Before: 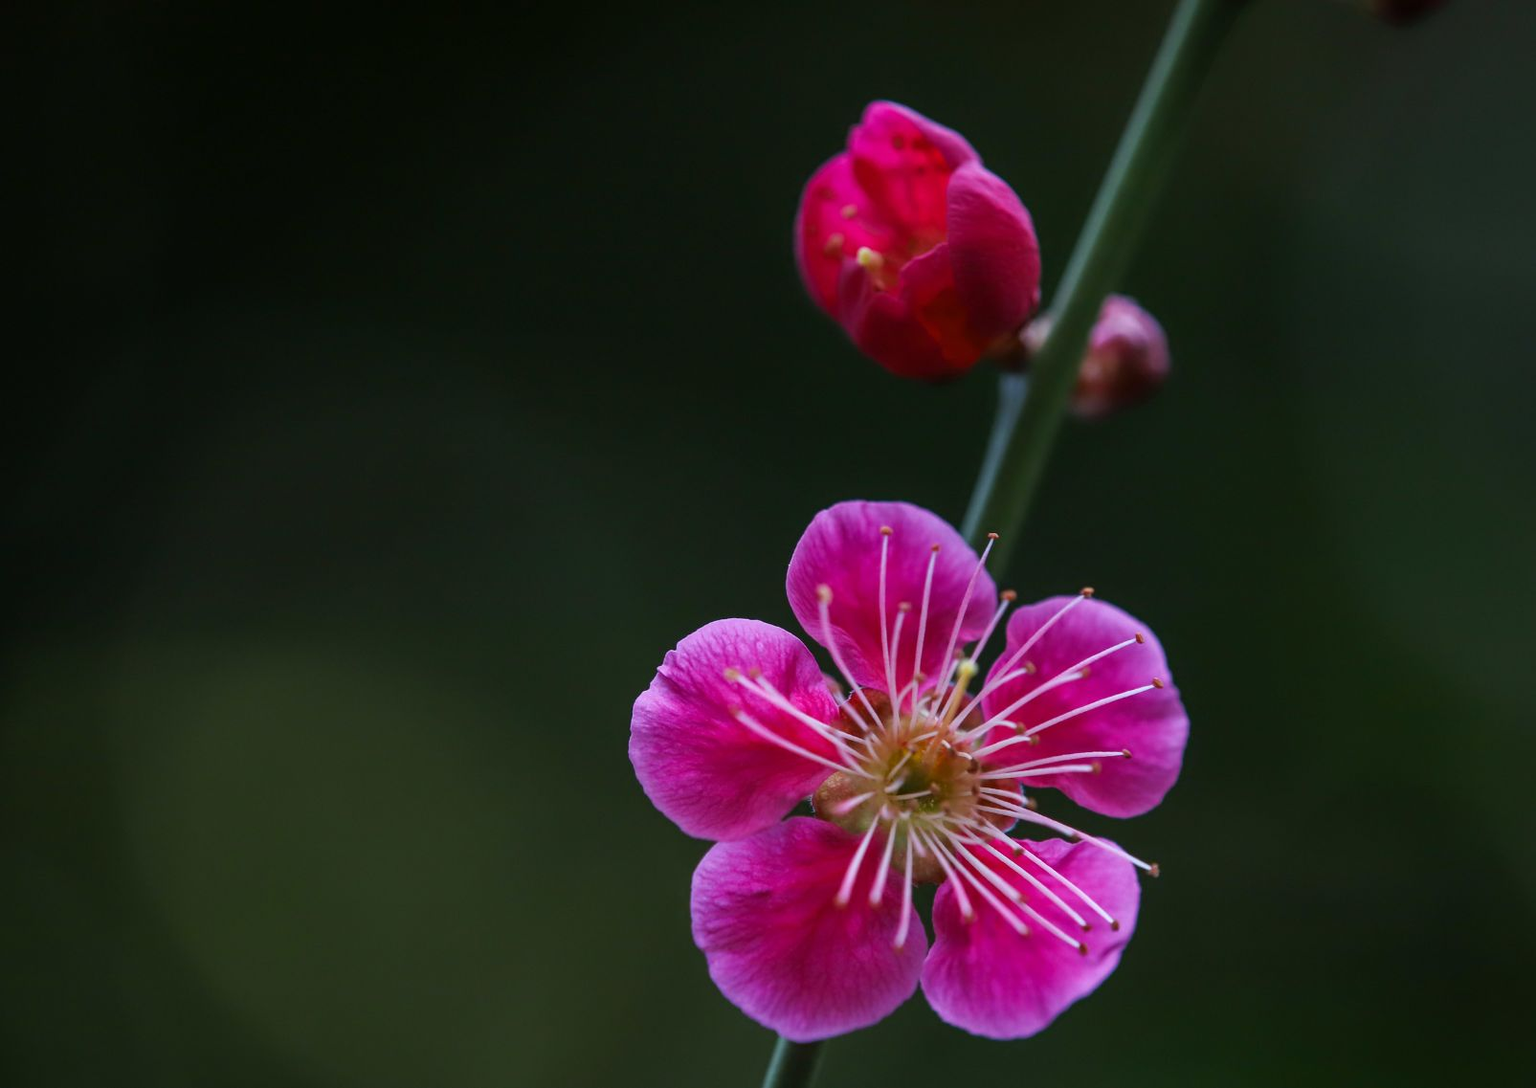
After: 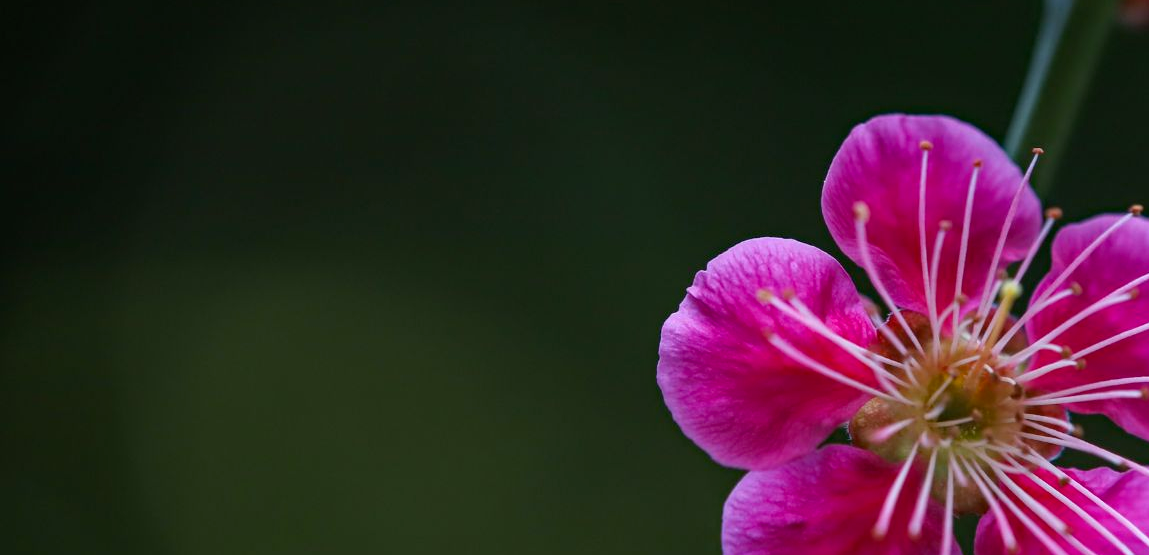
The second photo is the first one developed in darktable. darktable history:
crop: top 36.027%, right 28.371%, bottom 15.092%
haze removal: compatibility mode true, adaptive false
